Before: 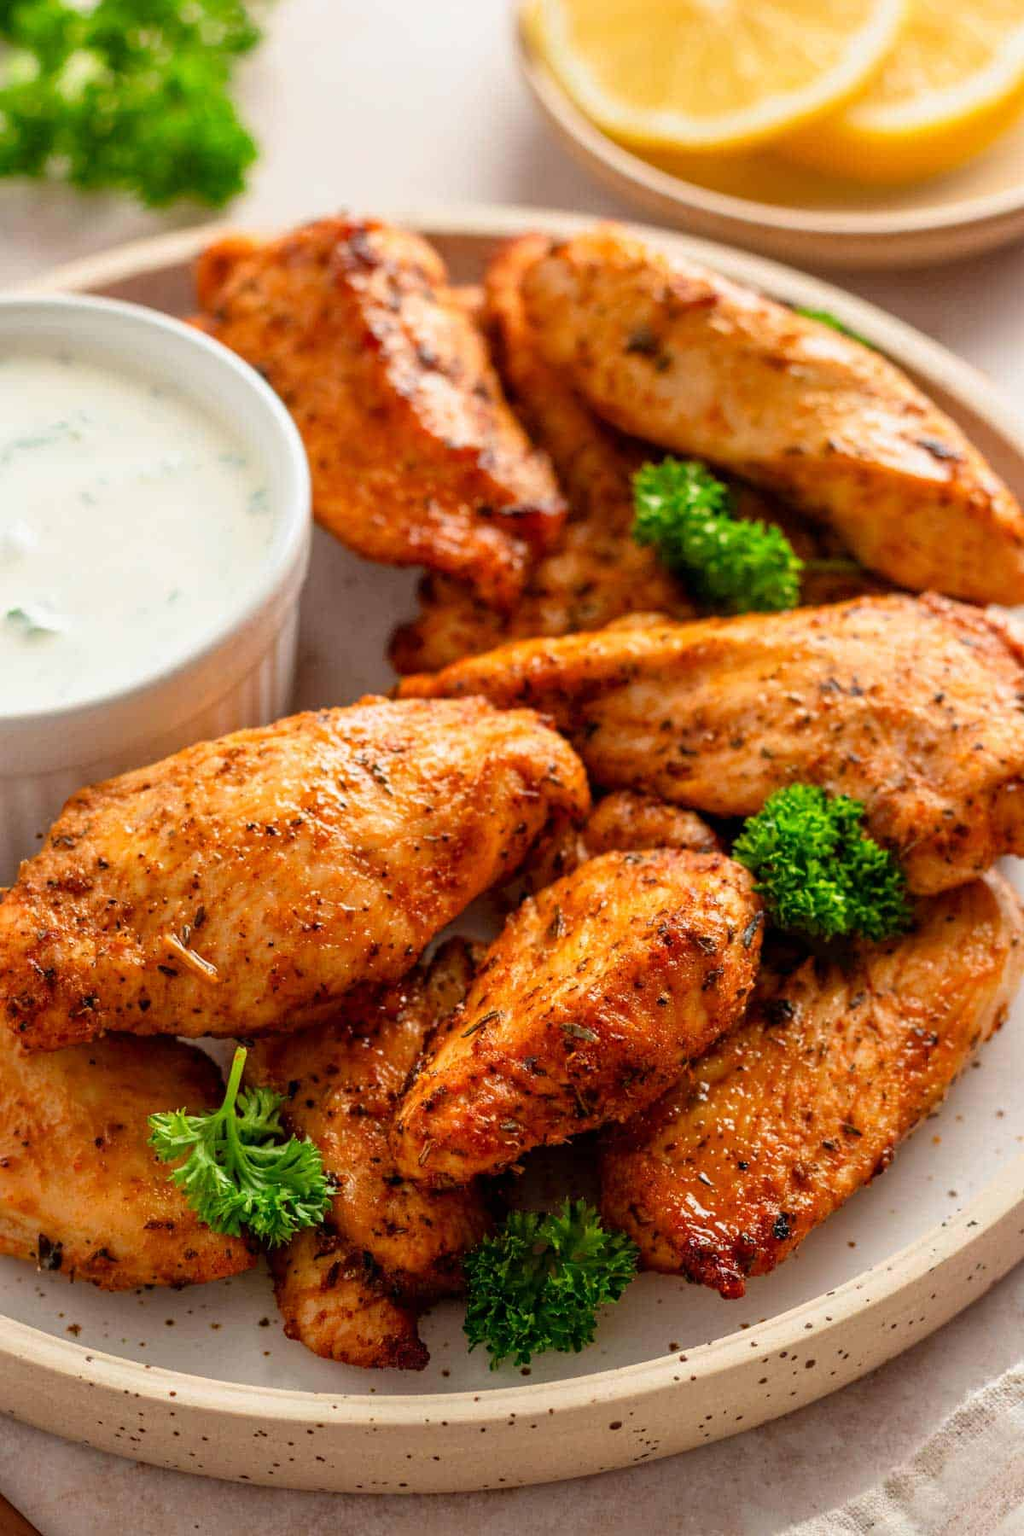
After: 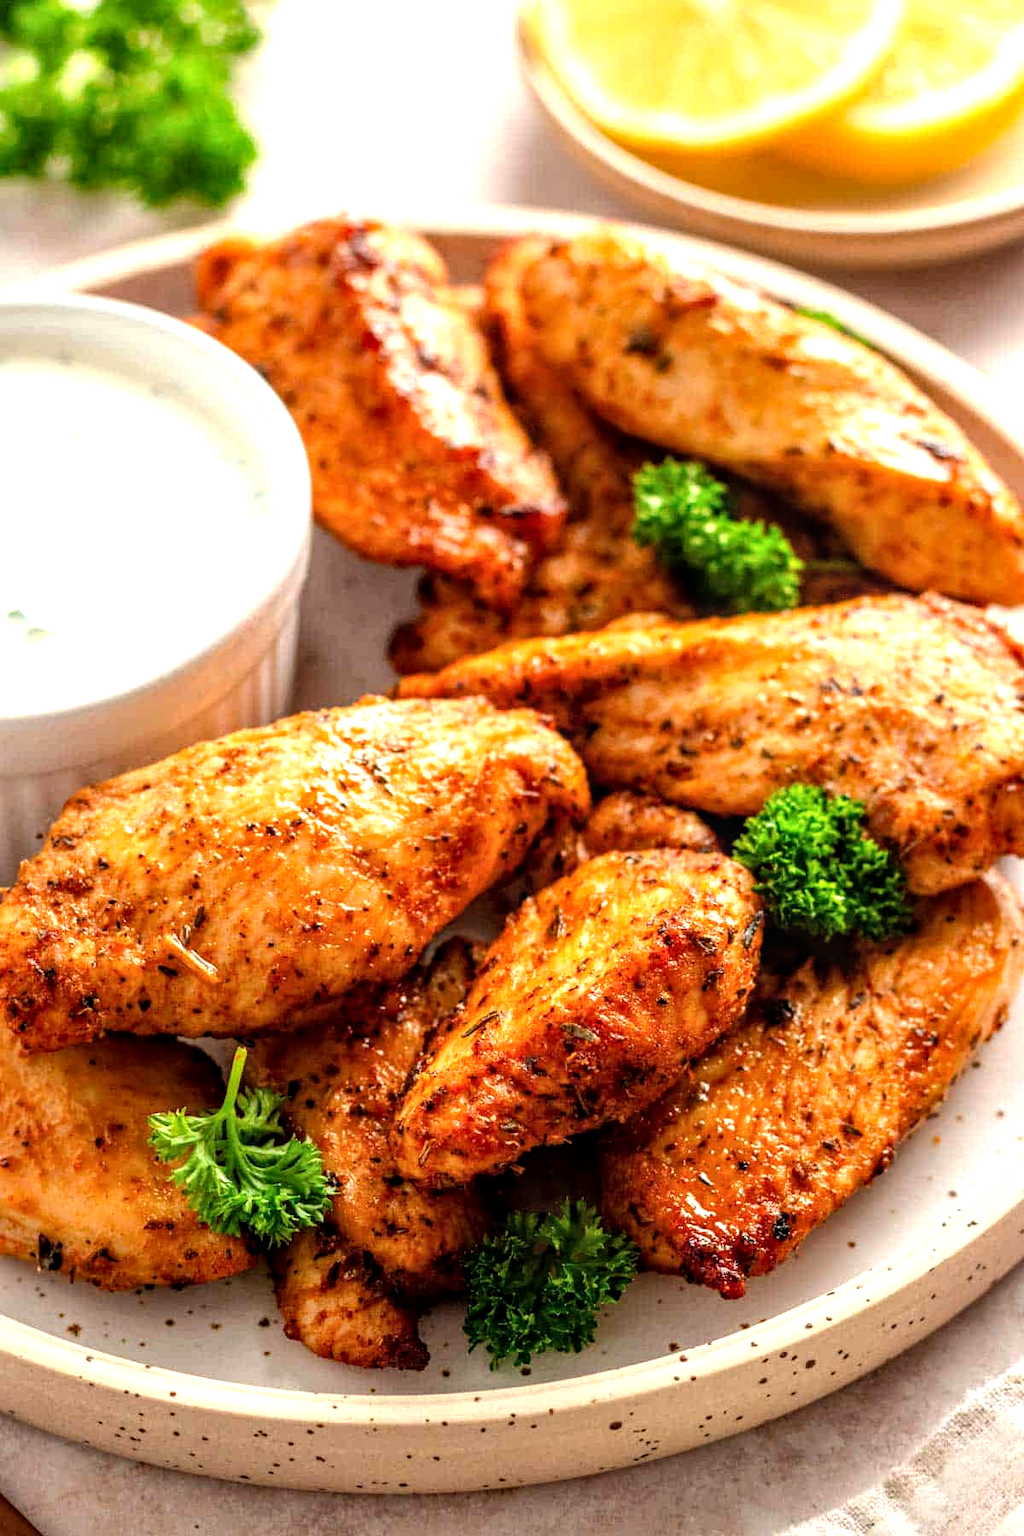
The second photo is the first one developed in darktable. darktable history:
local contrast: on, module defaults
tone curve: curves: ch0 [(0, 0) (0.003, 0.003) (0.011, 0.011) (0.025, 0.024) (0.044, 0.043) (0.069, 0.067) (0.1, 0.096) (0.136, 0.131) (0.177, 0.171) (0.224, 0.217) (0.277, 0.268) (0.335, 0.324) (0.399, 0.386) (0.468, 0.453) (0.543, 0.547) (0.623, 0.626) (0.709, 0.712) (0.801, 0.802) (0.898, 0.898) (1, 1)], color space Lab, independent channels, preserve colors none
tone equalizer: -8 EV -0.725 EV, -7 EV -0.727 EV, -6 EV -0.623 EV, -5 EV -0.414 EV, -3 EV 0.404 EV, -2 EV 0.6 EV, -1 EV 0.686 EV, +0 EV 0.739 EV, mask exposure compensation -0.514 EV
